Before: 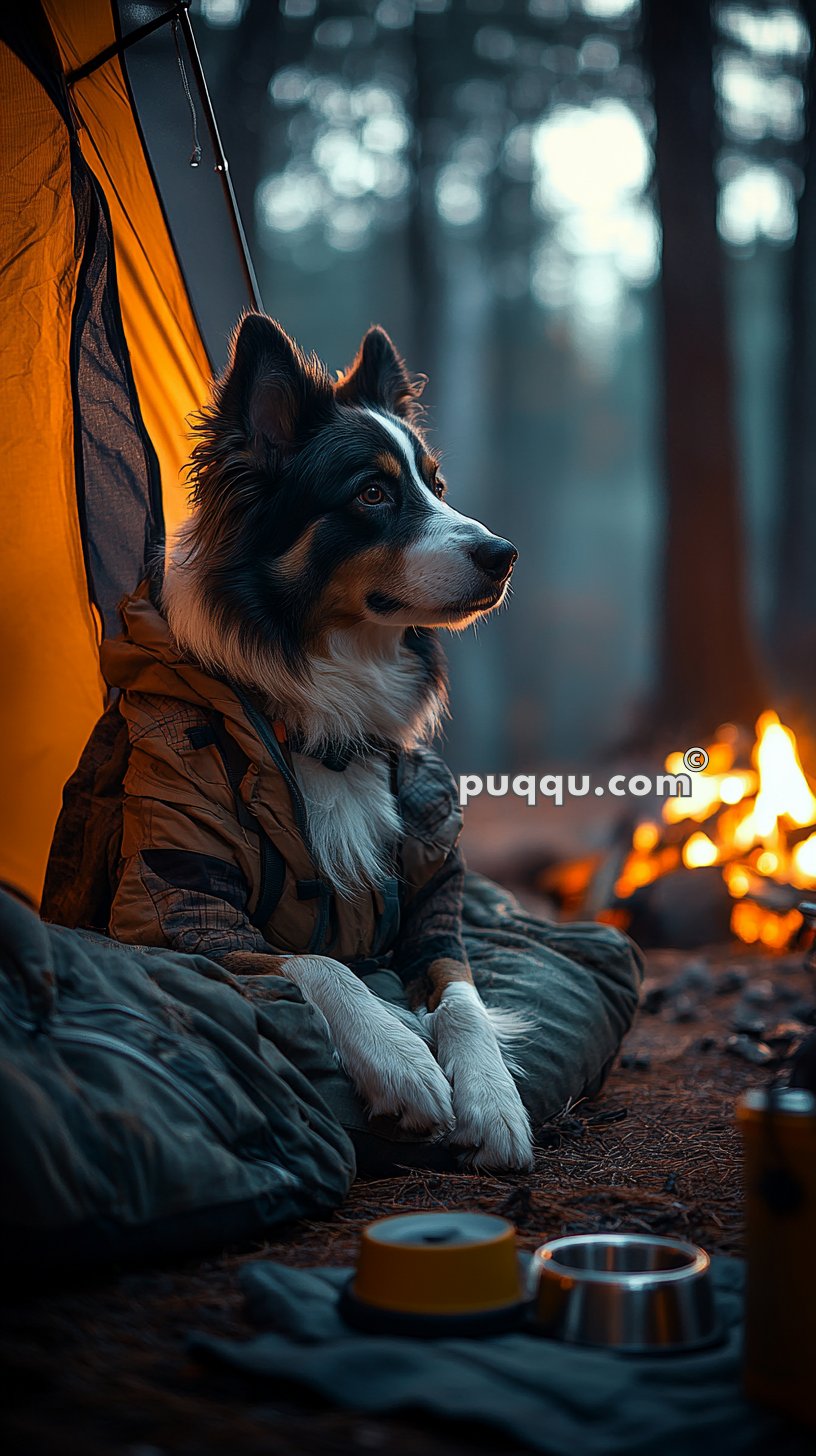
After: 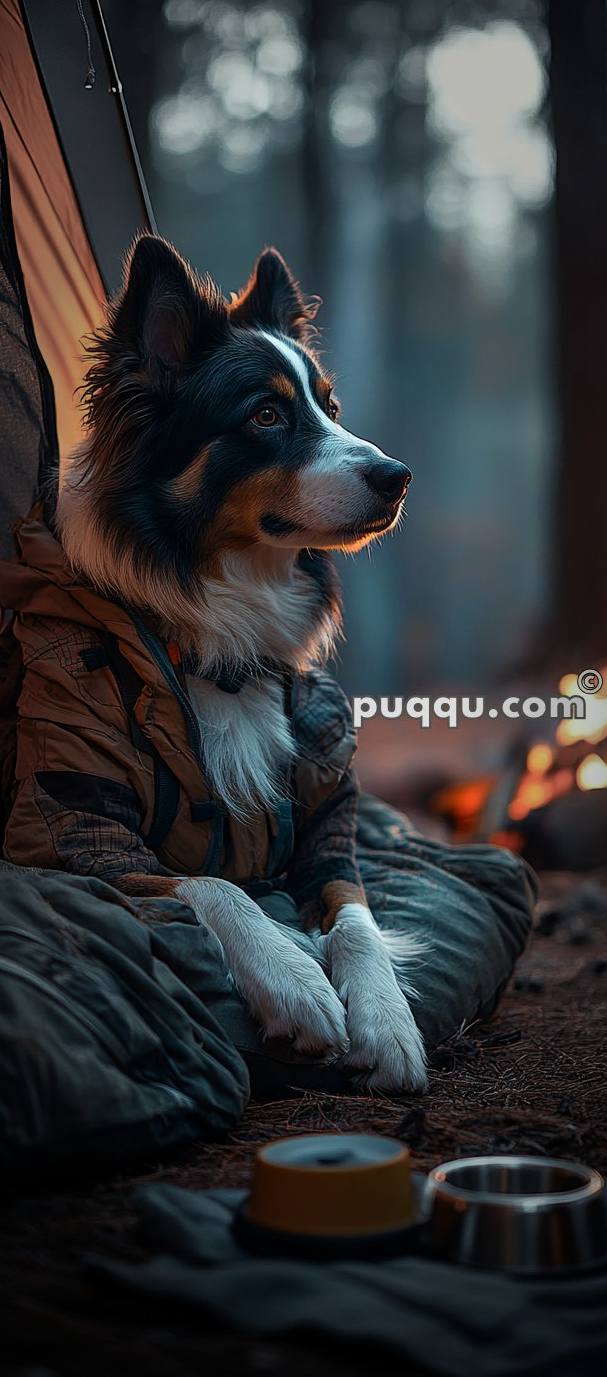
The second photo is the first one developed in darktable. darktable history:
vignetting: fall-off start 49.2%, automatic ratio true, width/height ratio 1.297
crop and rotate: left 13.08%, top 5.367%, right 12.515%
contrast brightness saturation: saturation 0.125
